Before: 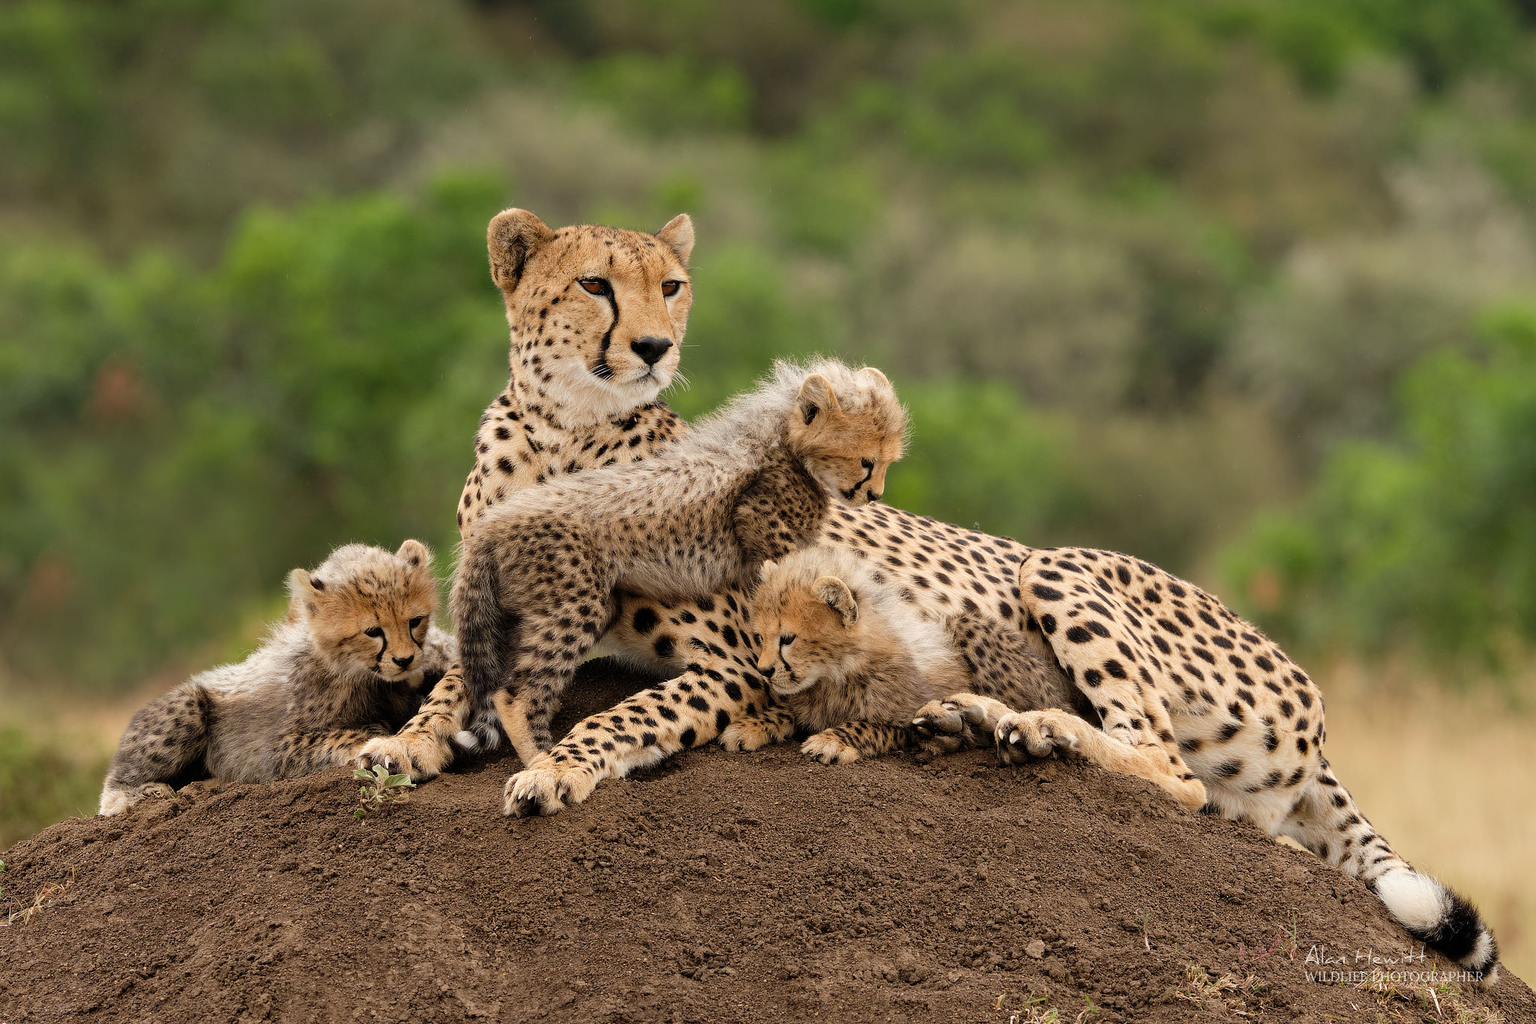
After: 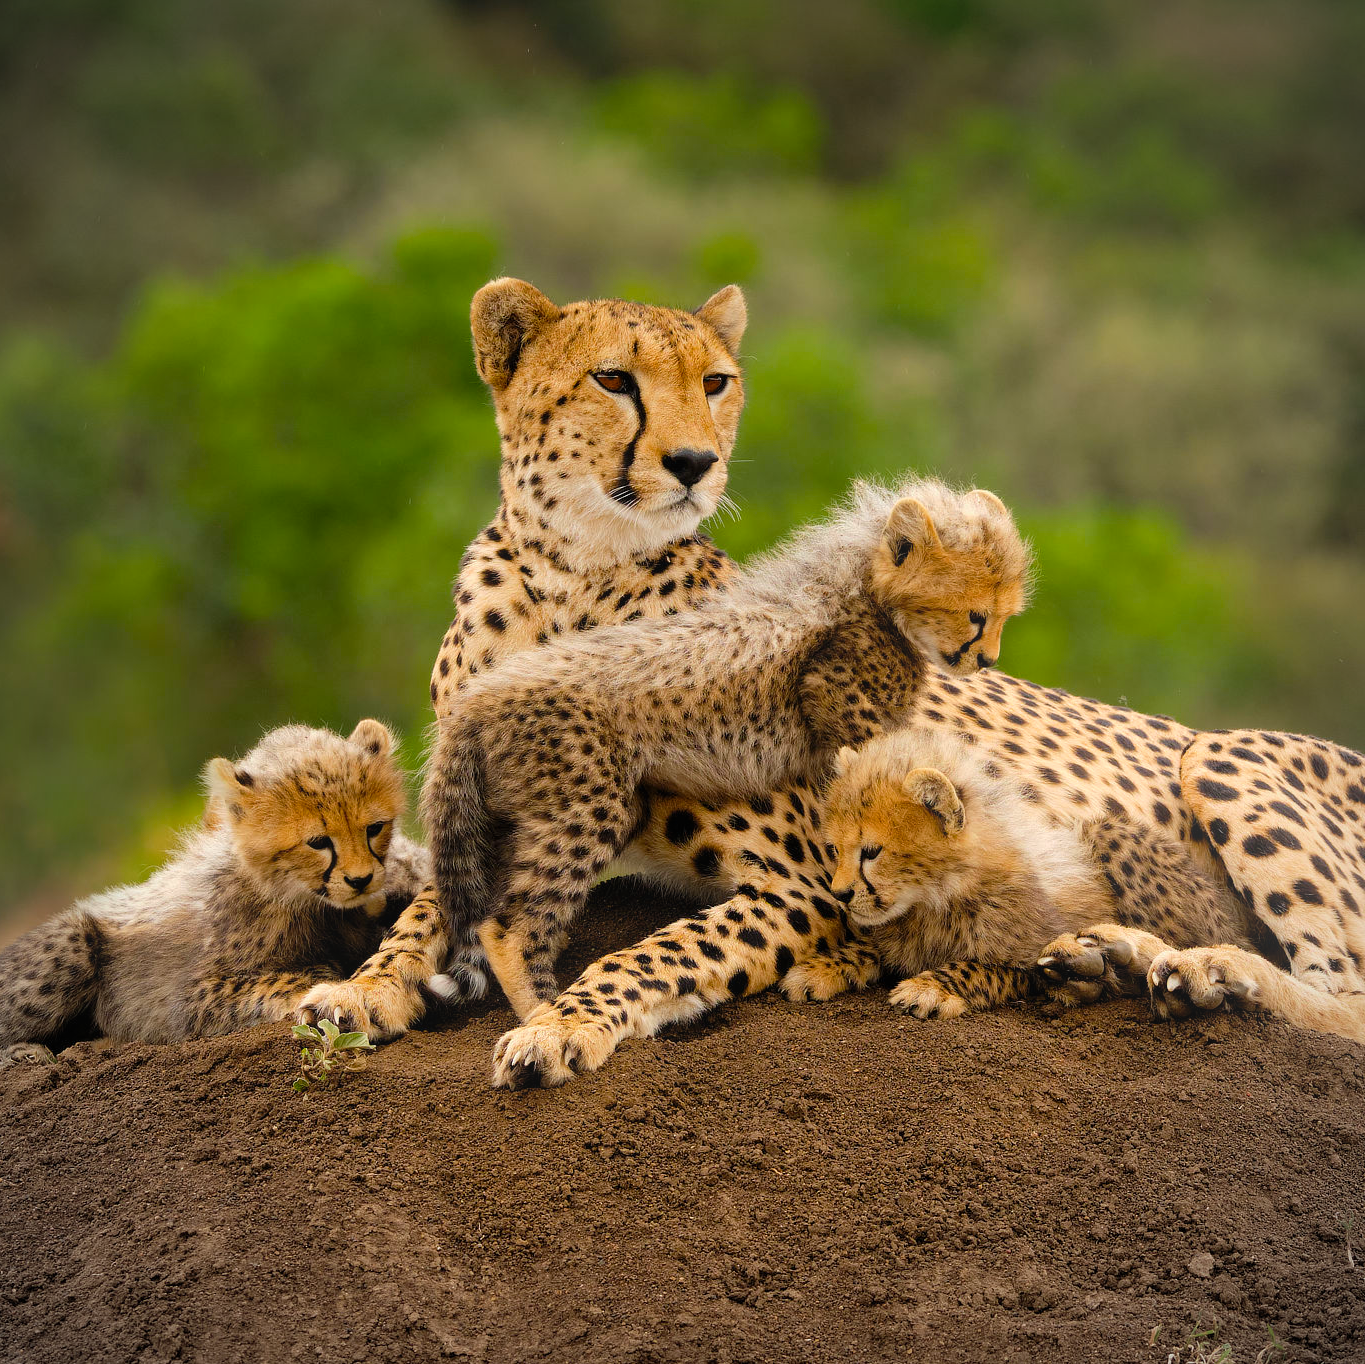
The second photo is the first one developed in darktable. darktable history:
crop and rotate: left 8.786%, right 24.548%
bloom: size 16%, threshold 98%, strength 20%
color balance rgb: perceptual saturation grading › global saturation 30%, global vibrance 20%
vignetting: fall-off radius 60.65%
tone equalizer: -8 EV -0.55 EV
